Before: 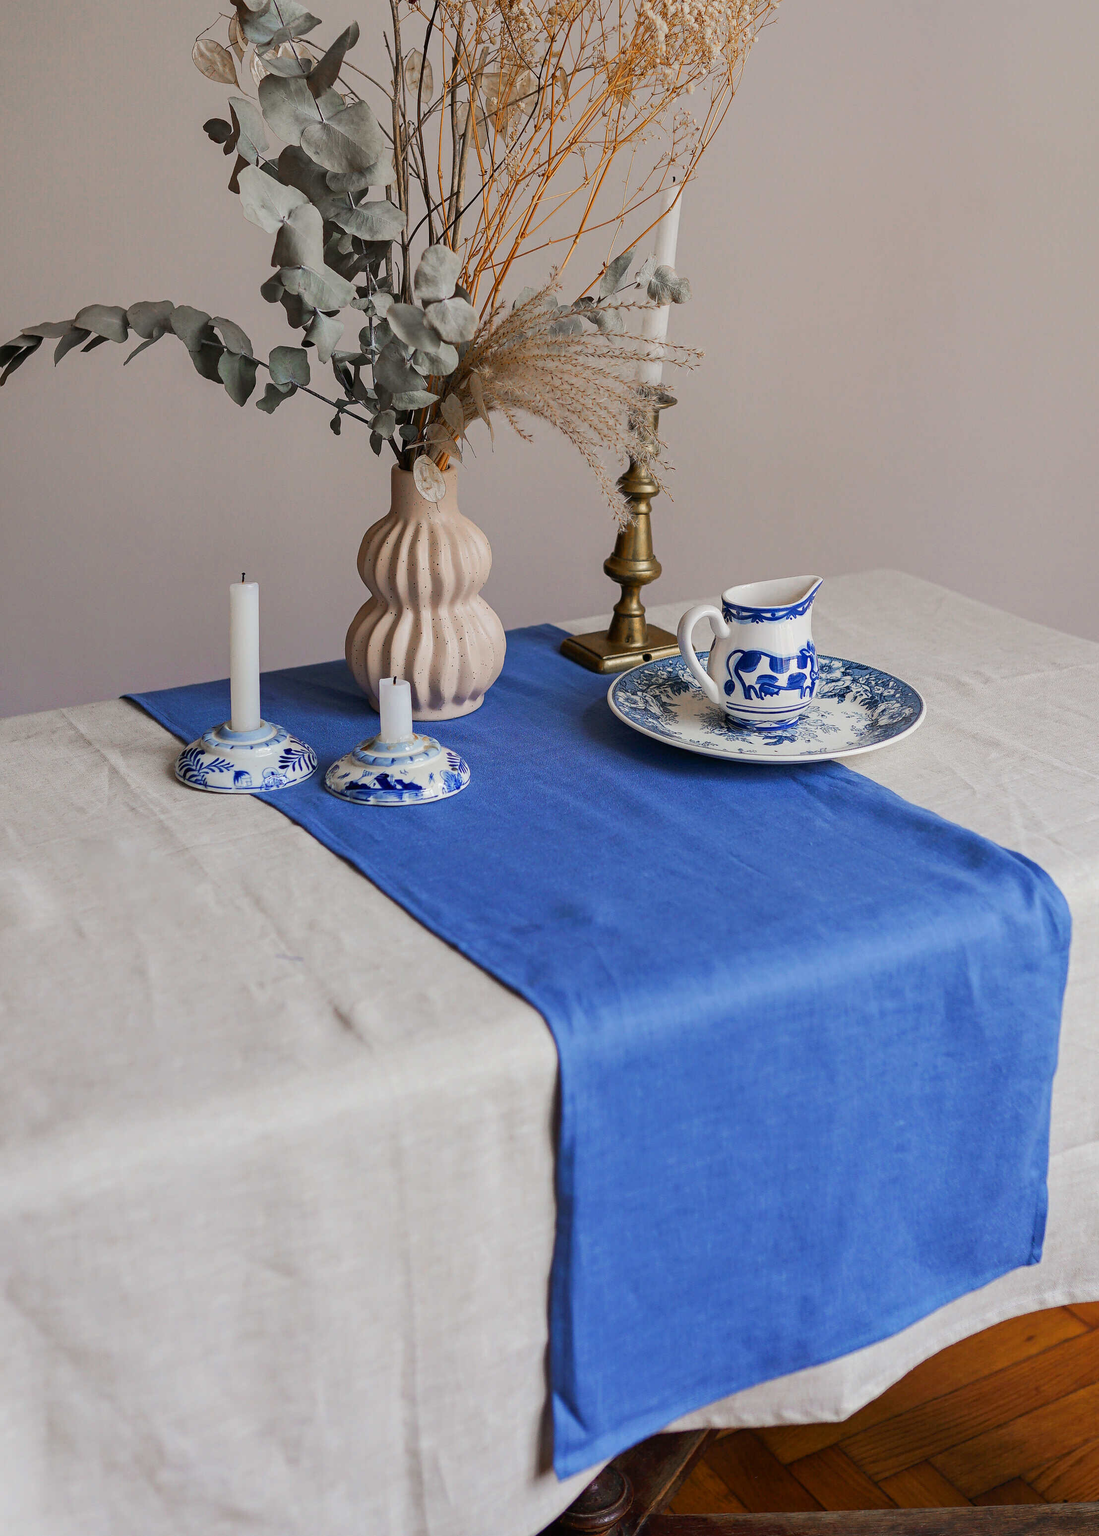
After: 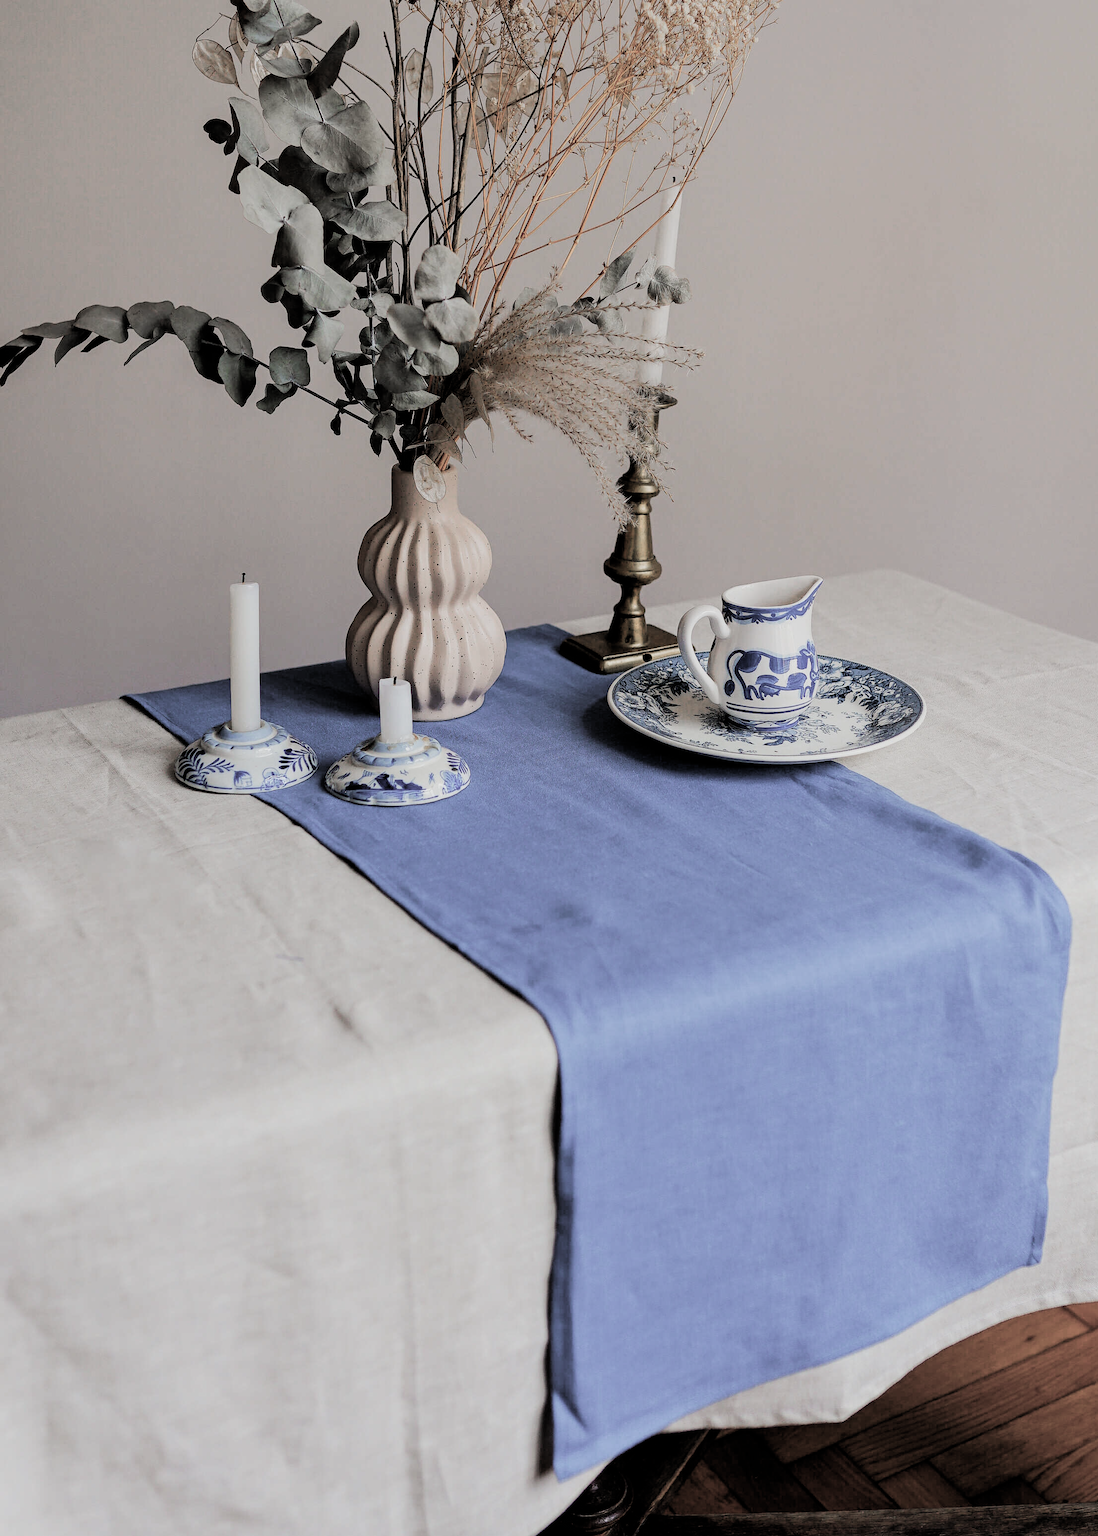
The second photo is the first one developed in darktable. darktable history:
filmic rgb: black relative exposure -5.05 EV, white relative exposure 3.96 EV, hardness 2.88, contrast 1.383, highlights saturation mix -18.83%, color science v4 (2020), iterations of high-quality reconstruction 0, contrast in shadows soft, contrast in highlights soft
contrast equalizer: y [[0.5, 0.501, 0.525, 0.597, 0.58, 0.514], [0.5 ×6], [0.5 ×6], [0 ×6], [0 ×6]], mix -0.082
